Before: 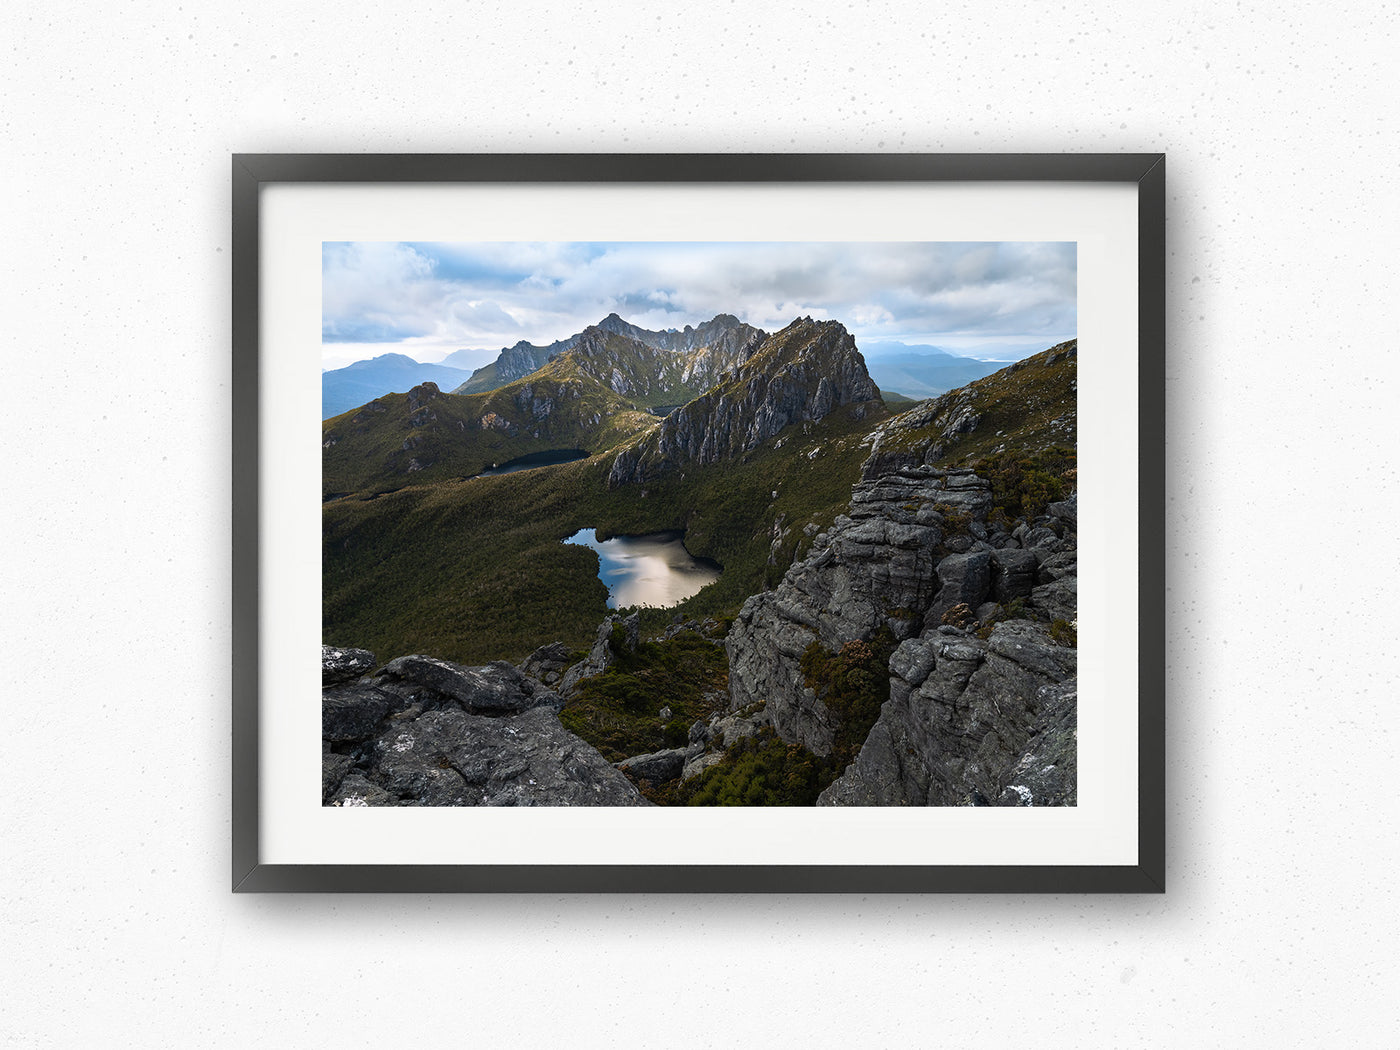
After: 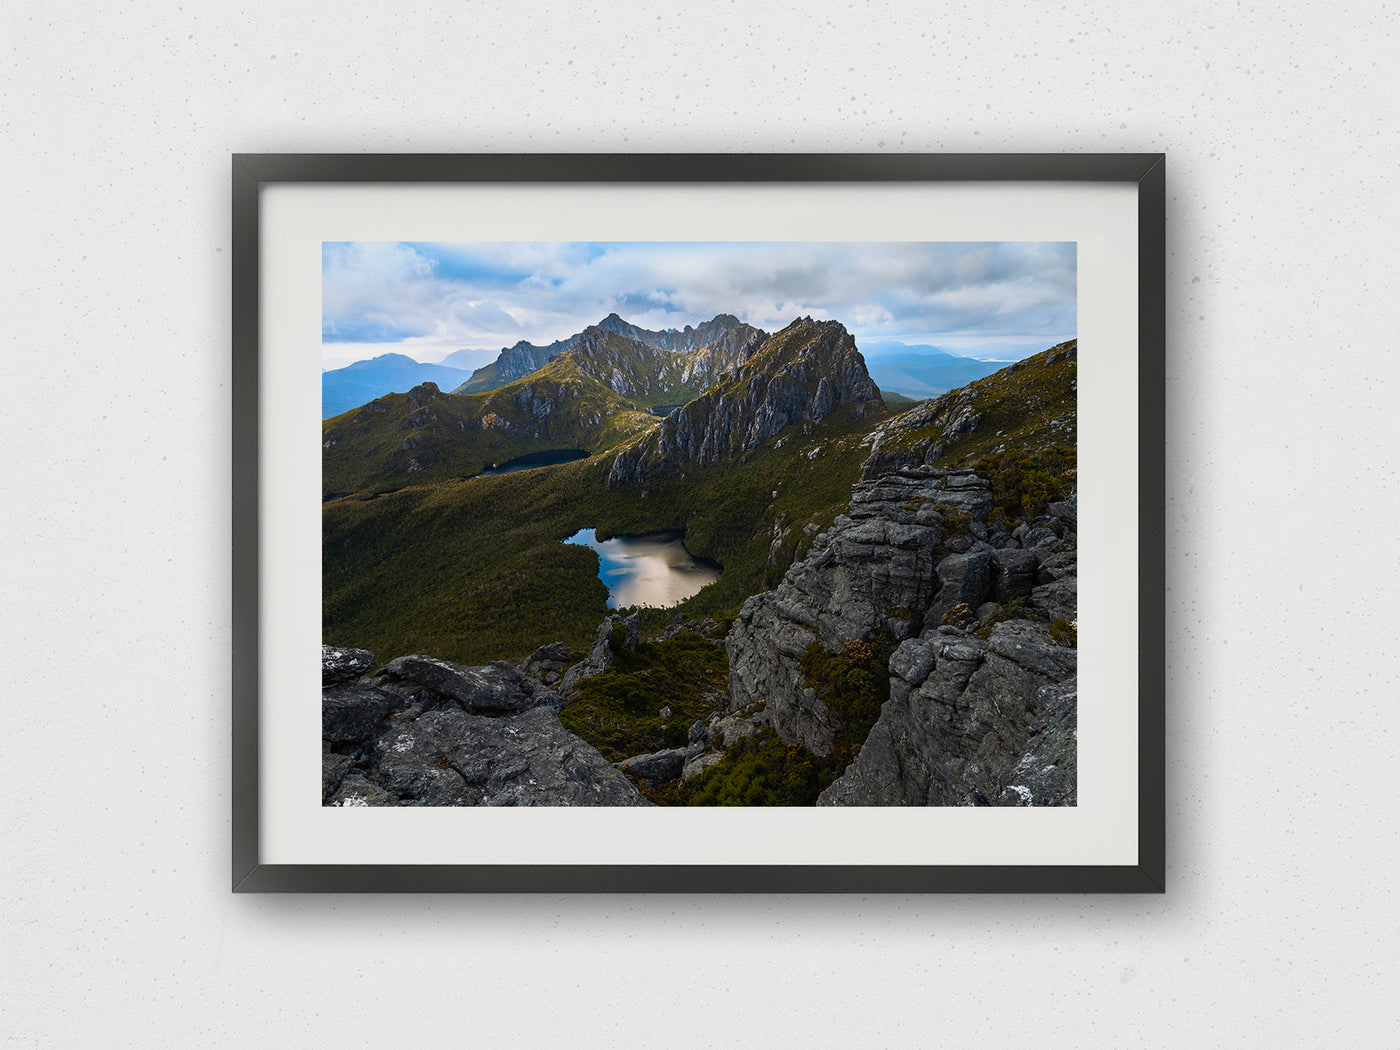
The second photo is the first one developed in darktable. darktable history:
exposure: exposure -0.242 EV, compensate highlight preservation false
color balance rgb: linear chroma grading › global chroma 33.4%
